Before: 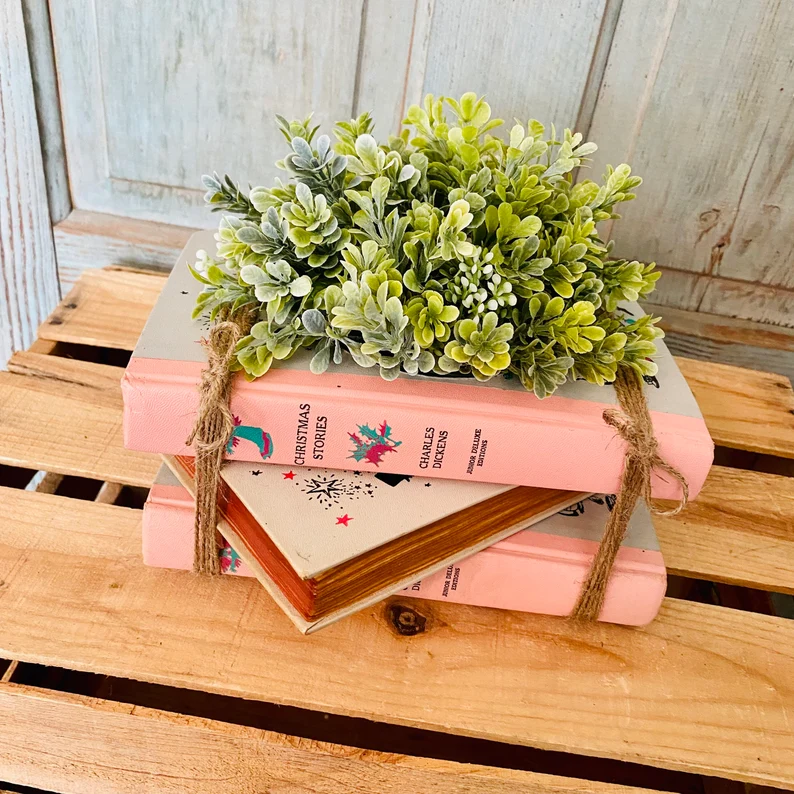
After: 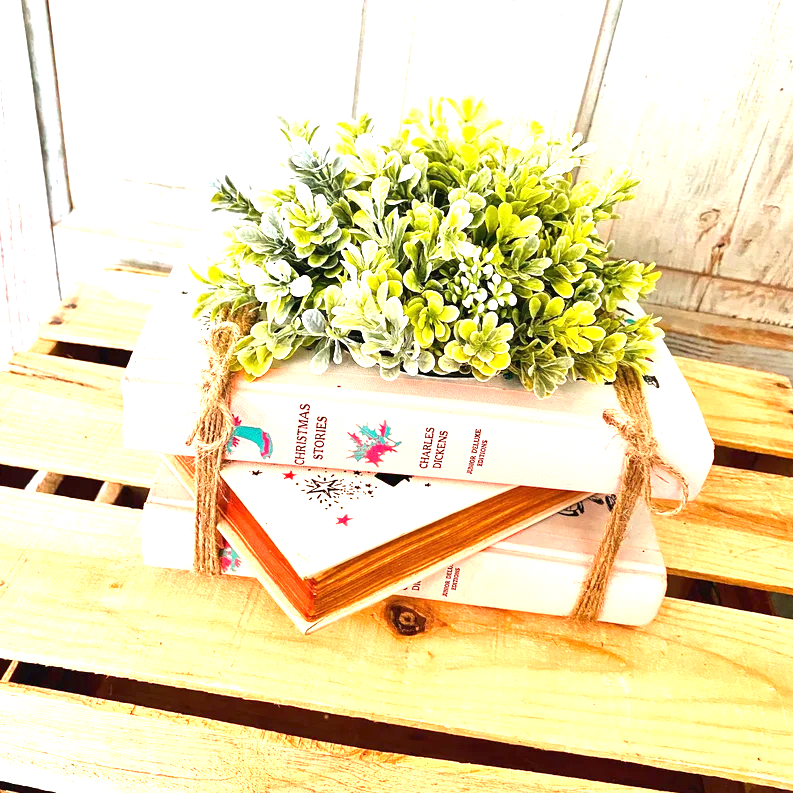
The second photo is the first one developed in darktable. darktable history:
exposure: black level correction 0, exposure 1.45 EV, compensate exposure bias true, compensate highlight preservation false
tone equalizer: on, module defaults
